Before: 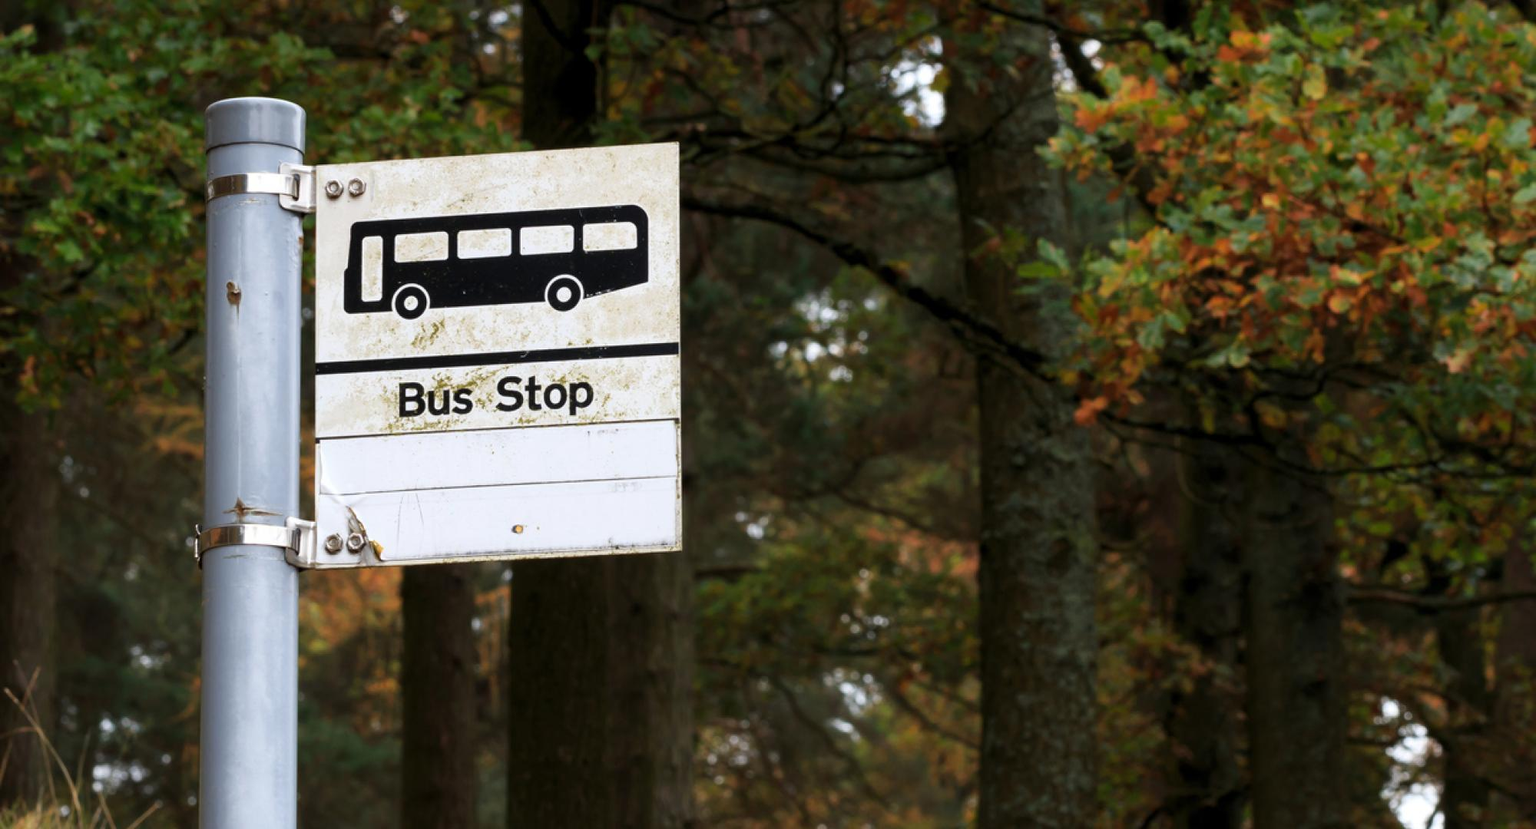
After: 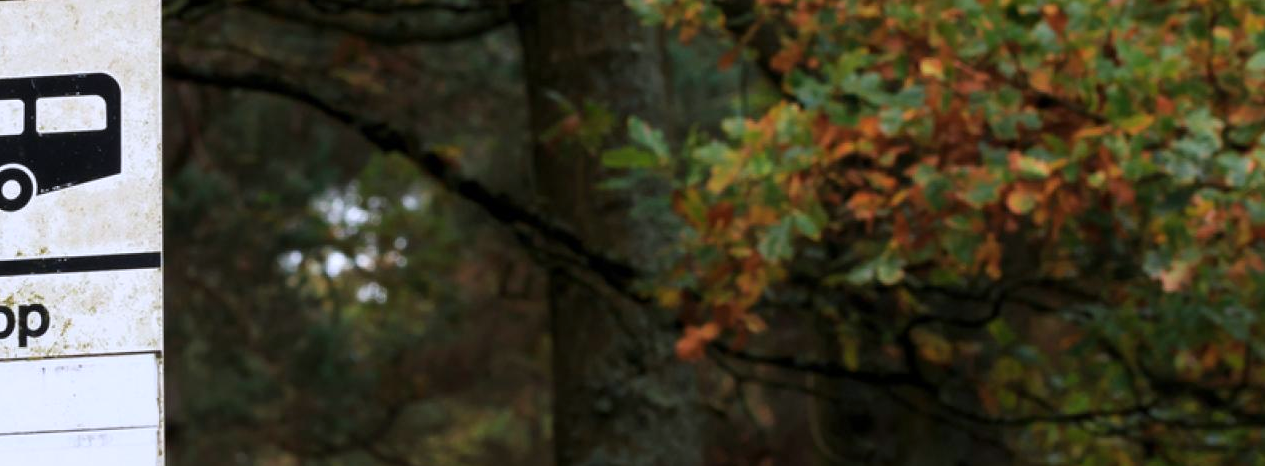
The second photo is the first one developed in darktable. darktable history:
crop: left 36.166%, top 18.05%, right 0.572%, bottom 38.75%
color calibration: illuminant as shot in camera, x 0.358, y 0.373, temperature 4628.91 K
